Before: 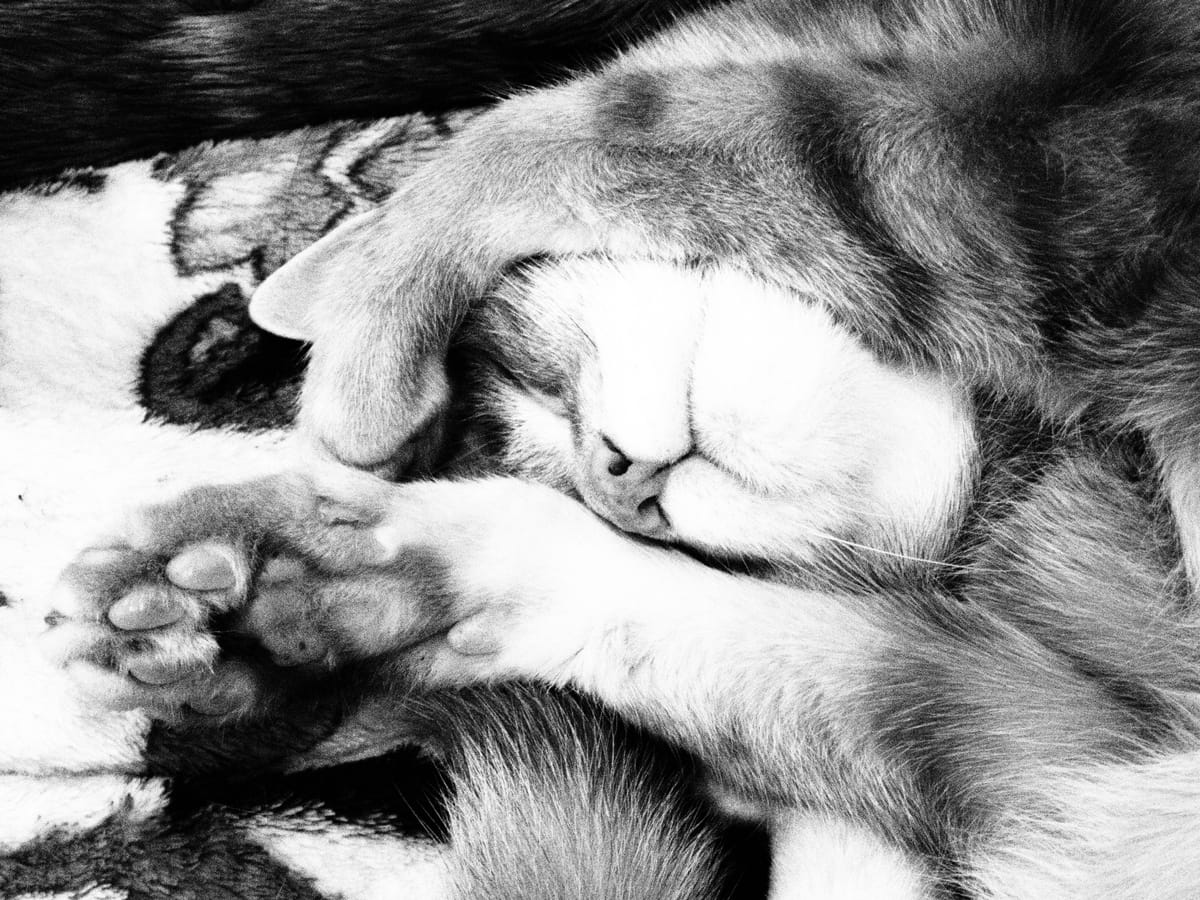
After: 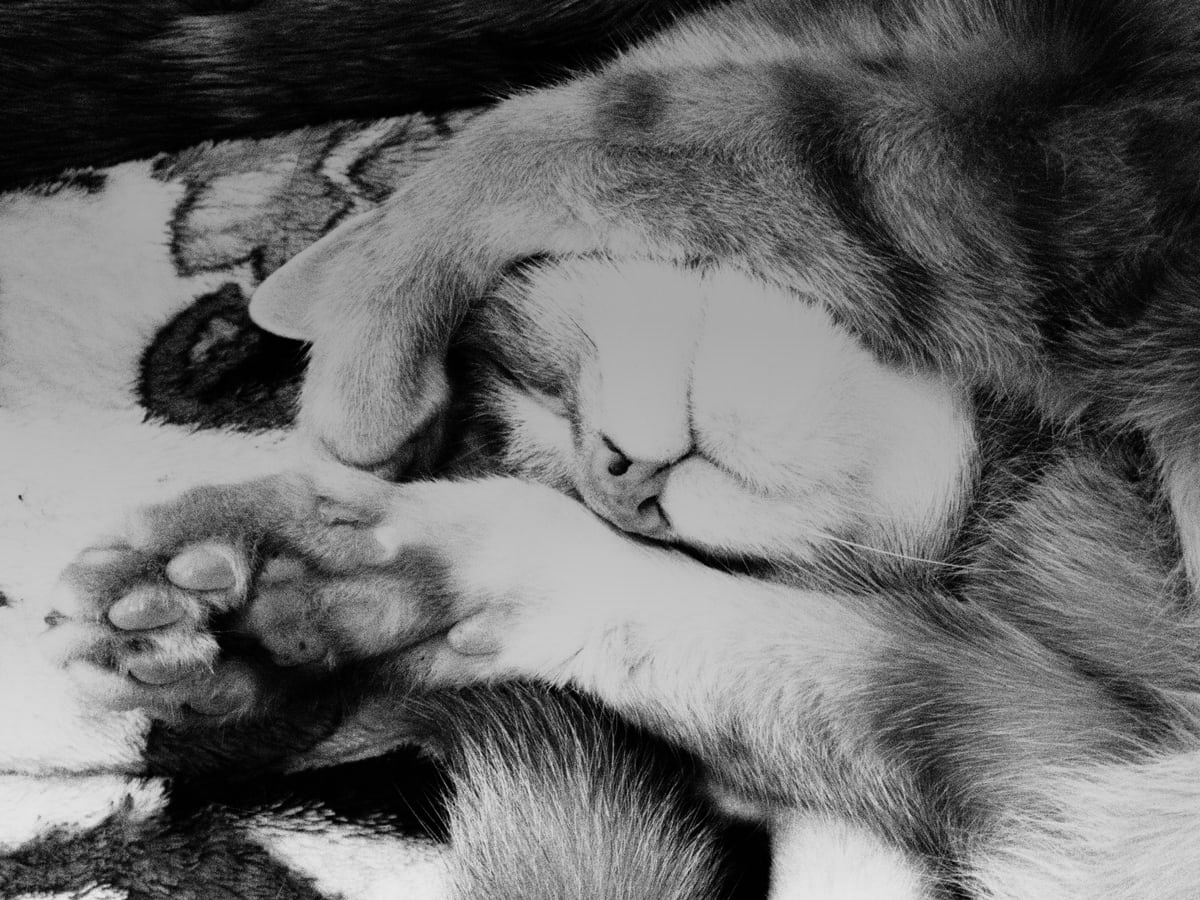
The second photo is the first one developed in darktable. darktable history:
graduated density: rotation 5.63°, offset 76.9
